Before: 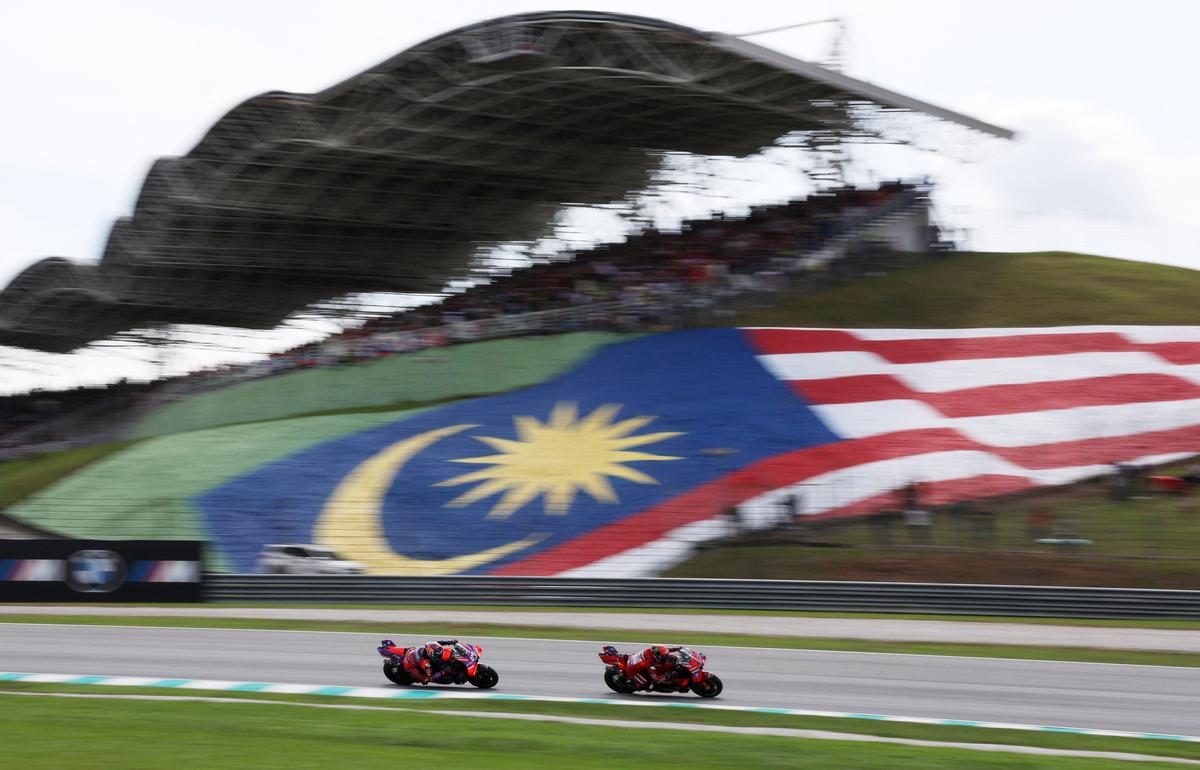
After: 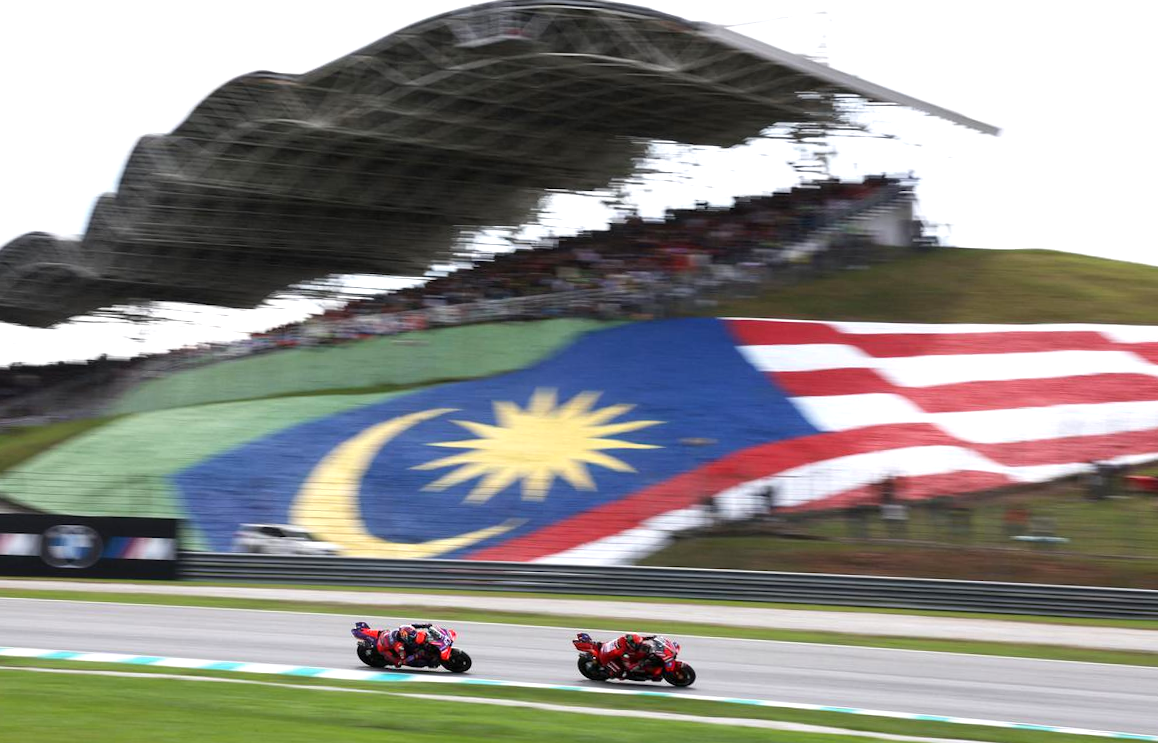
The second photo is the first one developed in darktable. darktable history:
crop and rotate: angle -1.31°
exposure: exposure 0.561 EV, compensate exposure bias true, compensate highlight preservation false
